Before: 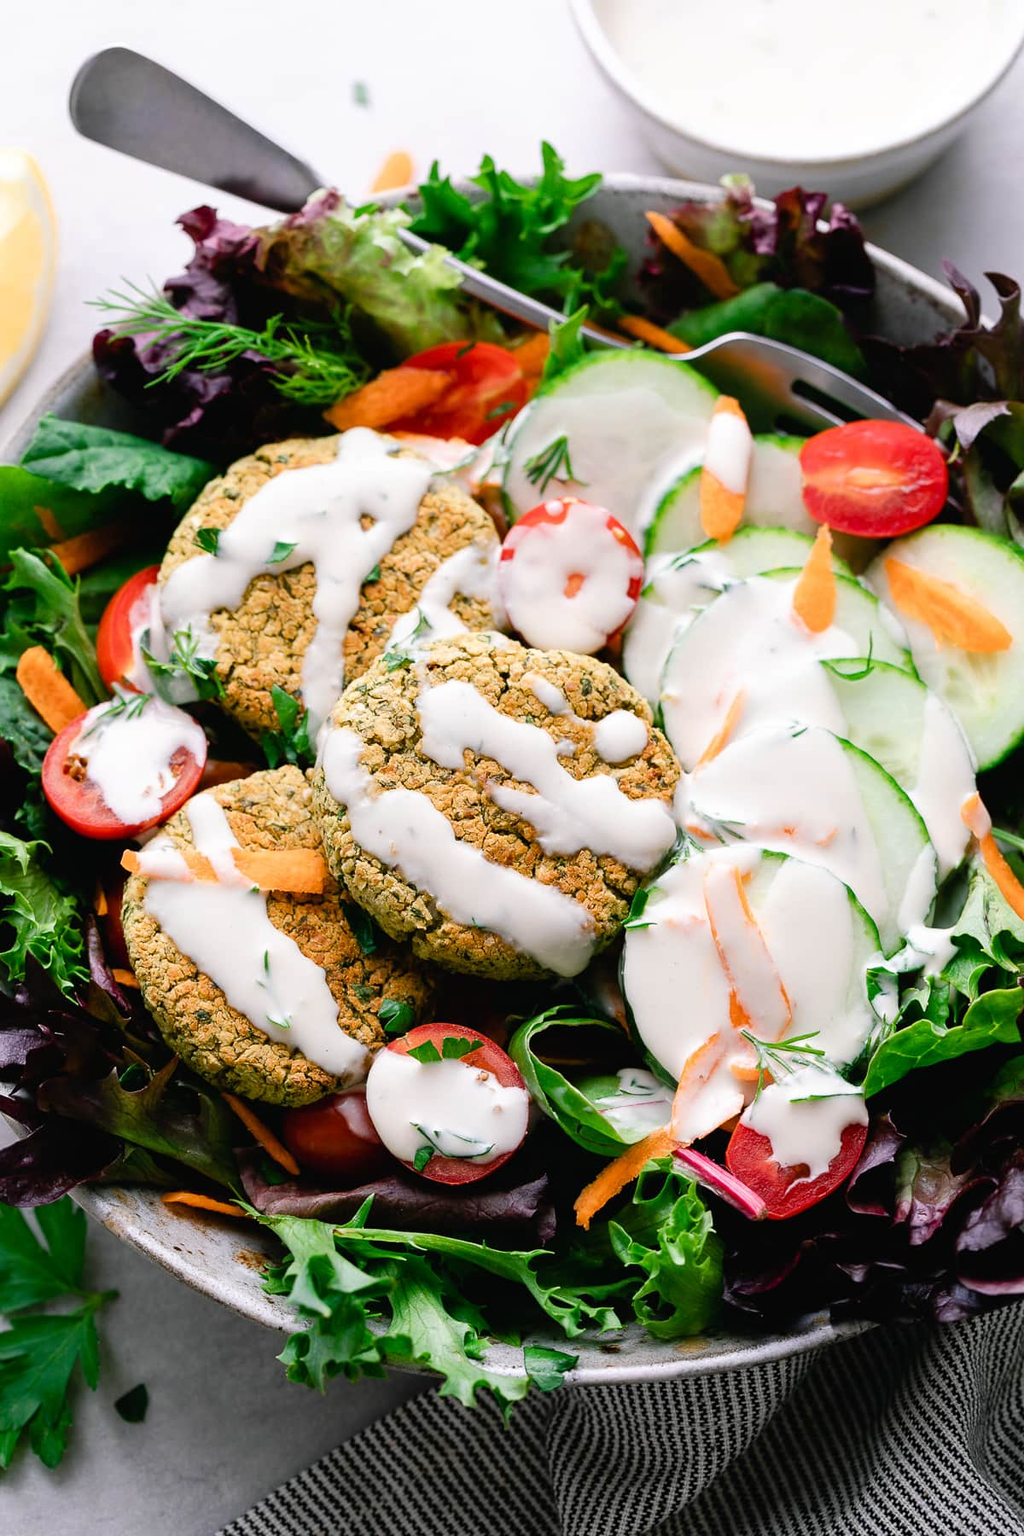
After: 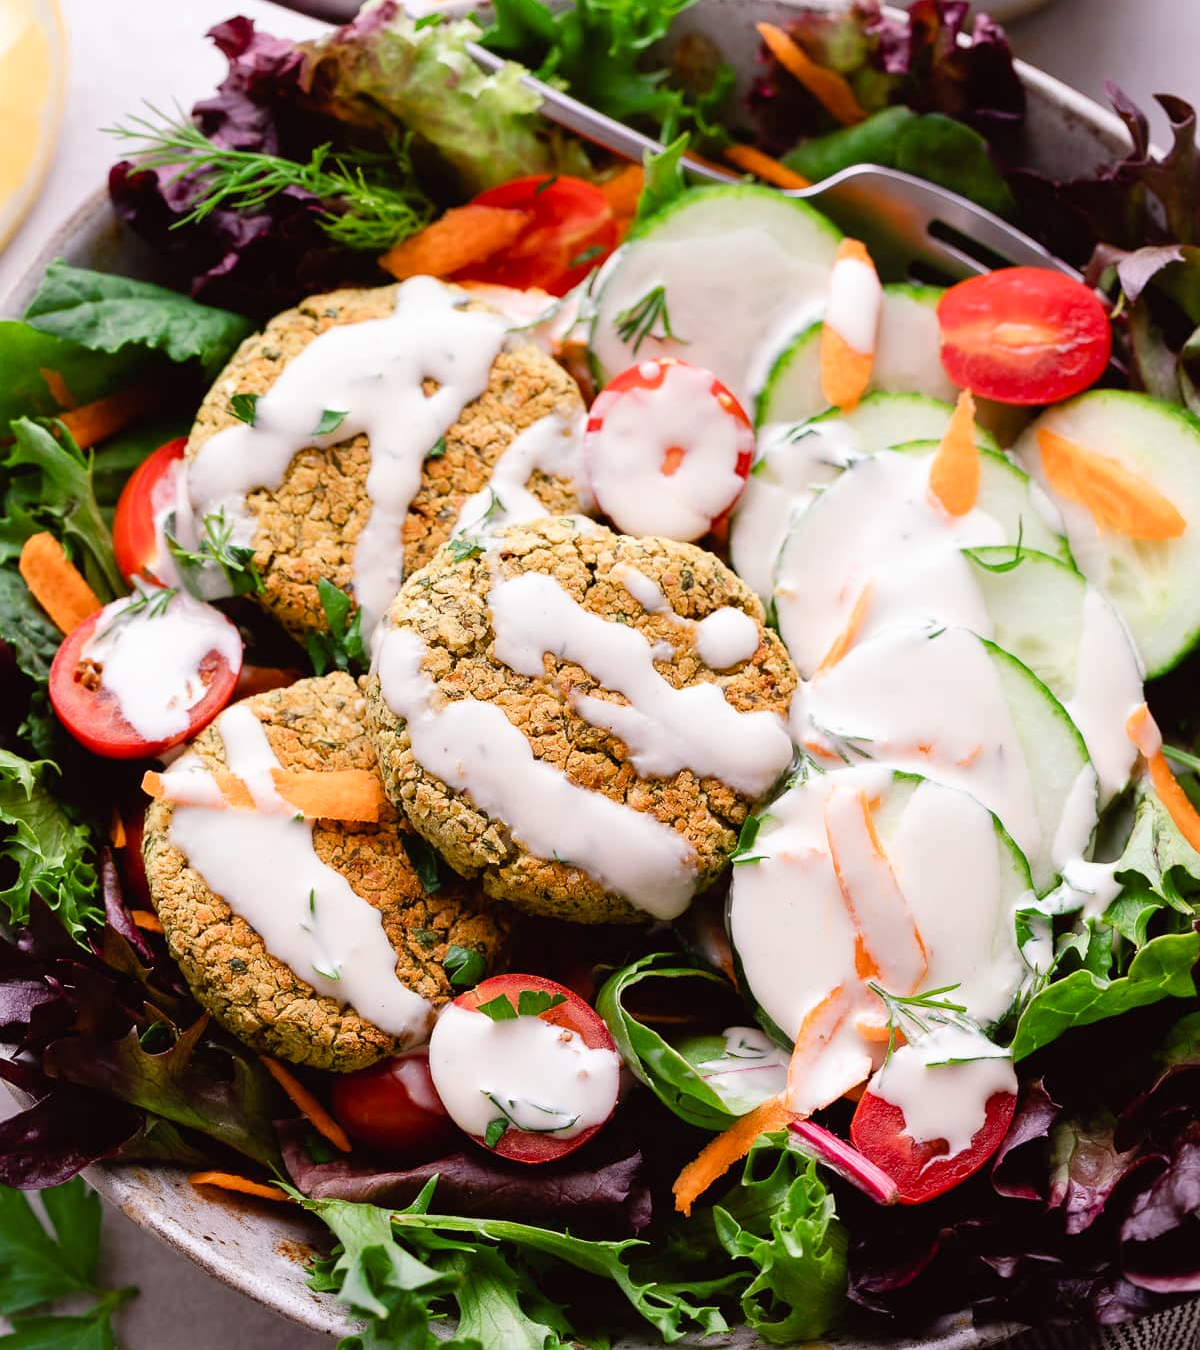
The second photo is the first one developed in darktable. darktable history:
crop and rotate: top 12.5%, bottom 12.5%
rgb levels: mode RGB, independent channels, levels [[0, 0.474, 1], [0, 0.5, 1], [0, 0.5, 1]]
